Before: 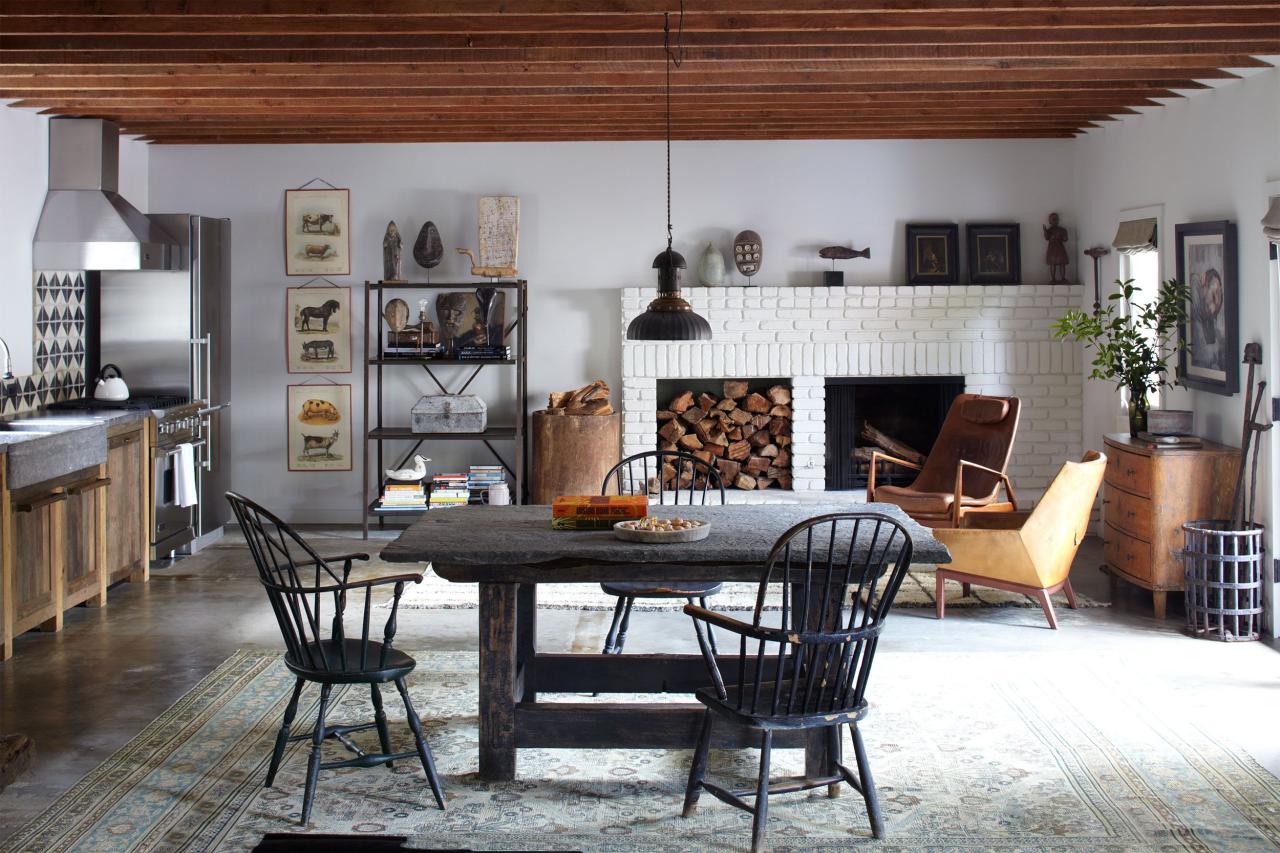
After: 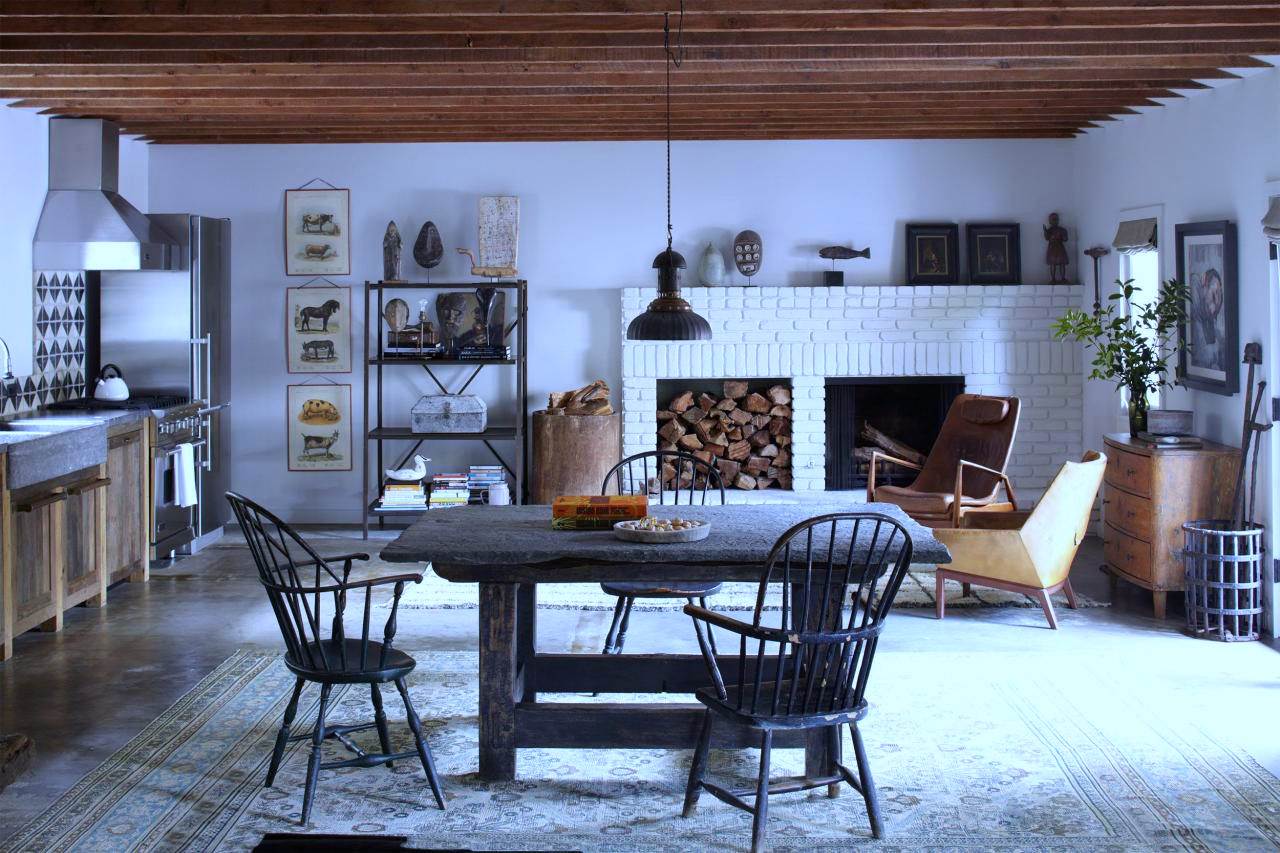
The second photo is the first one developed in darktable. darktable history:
shadows and highlights: shadows 29.32, highlights -29.32, low approximation 0.01, soften with gaussian
white balance: red 0.871, blue 1.249
vibrance: vibrance 0%
